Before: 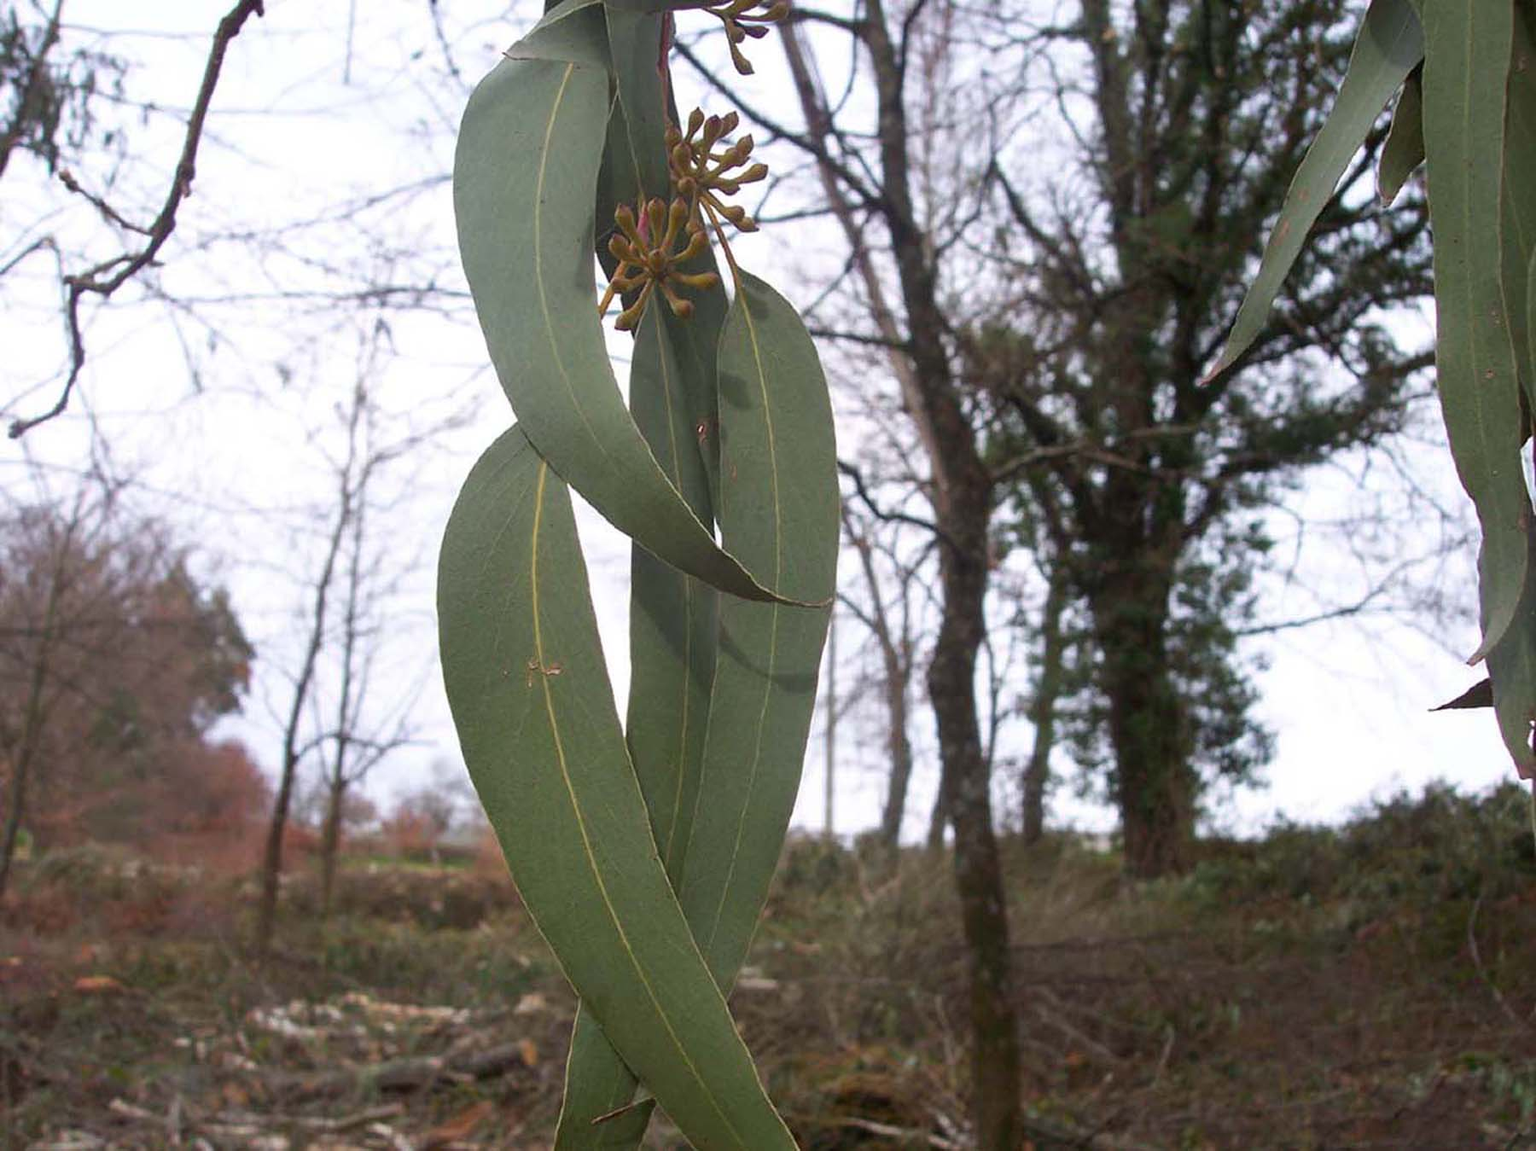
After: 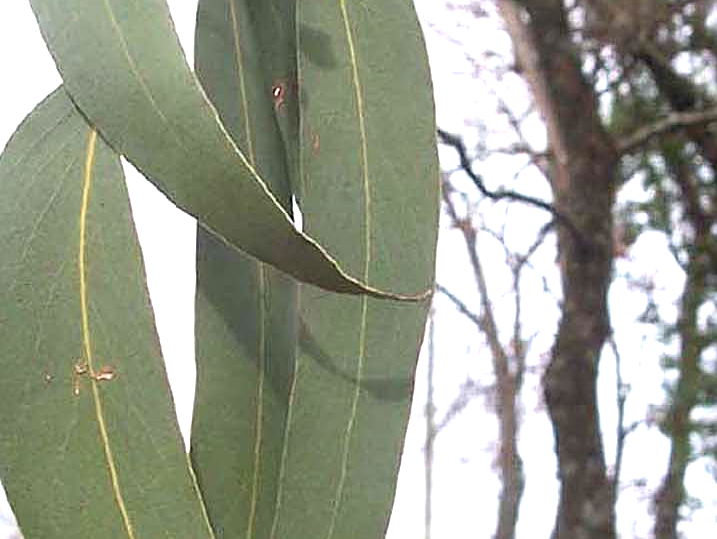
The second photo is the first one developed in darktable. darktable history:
sharpen: on, module defaults
crop: left 30.227%, top 30.489%, right 29.925%, bottom 29.522%
exposure: black level correction 0.001, exposure 0.967 EV, compensate highlight preservation false
